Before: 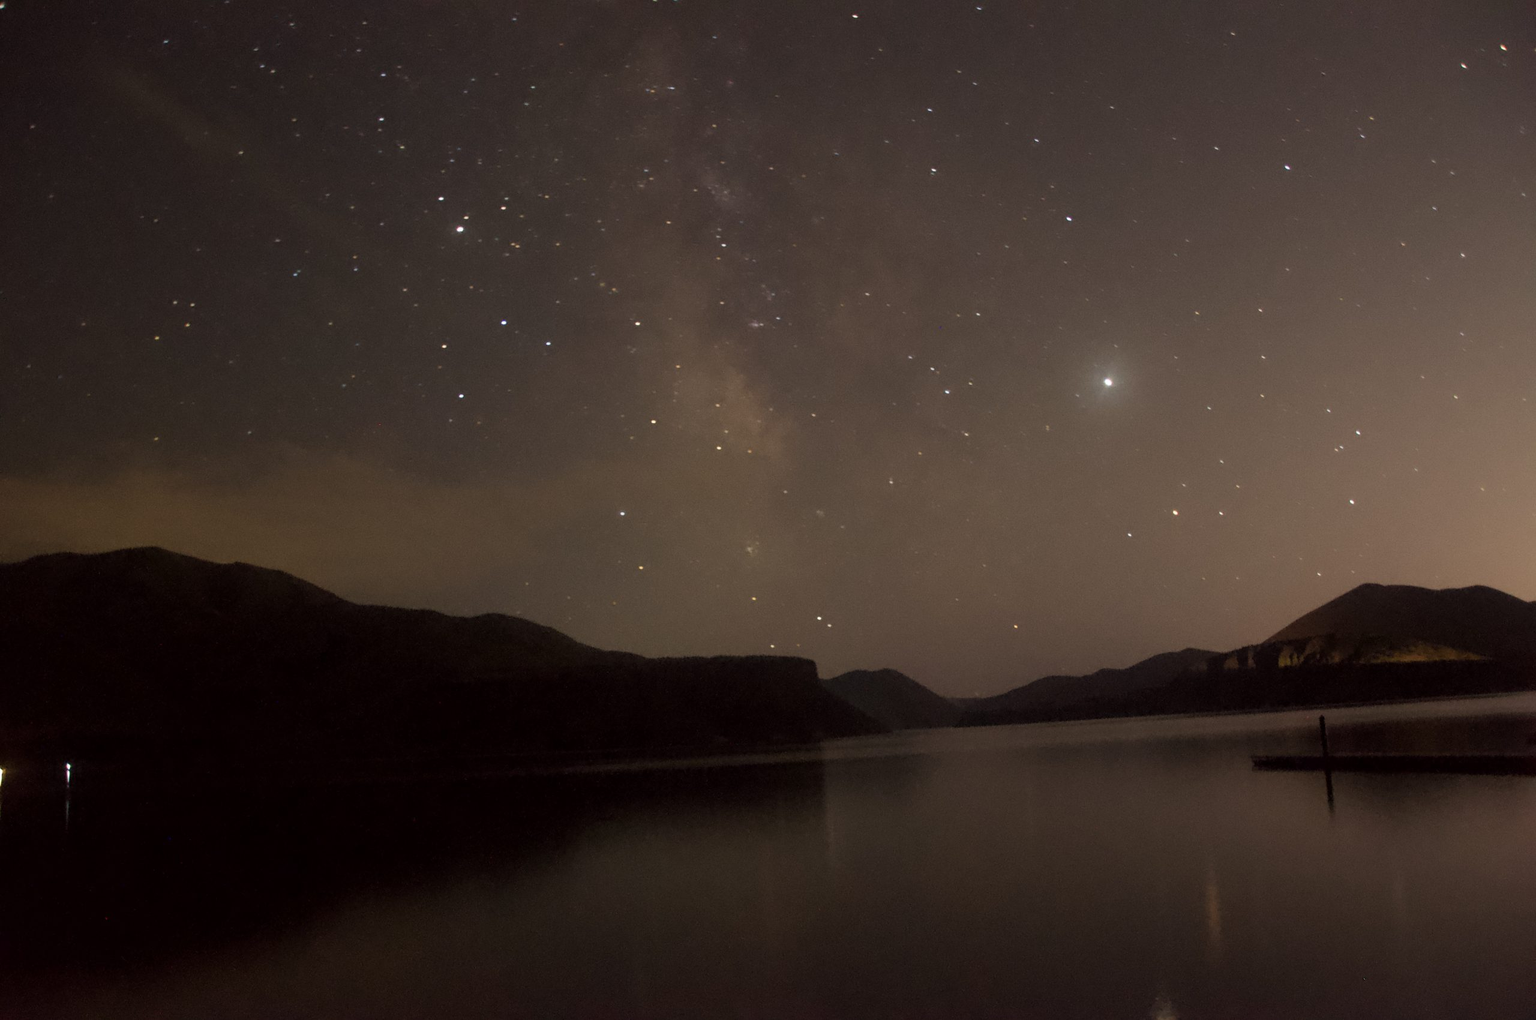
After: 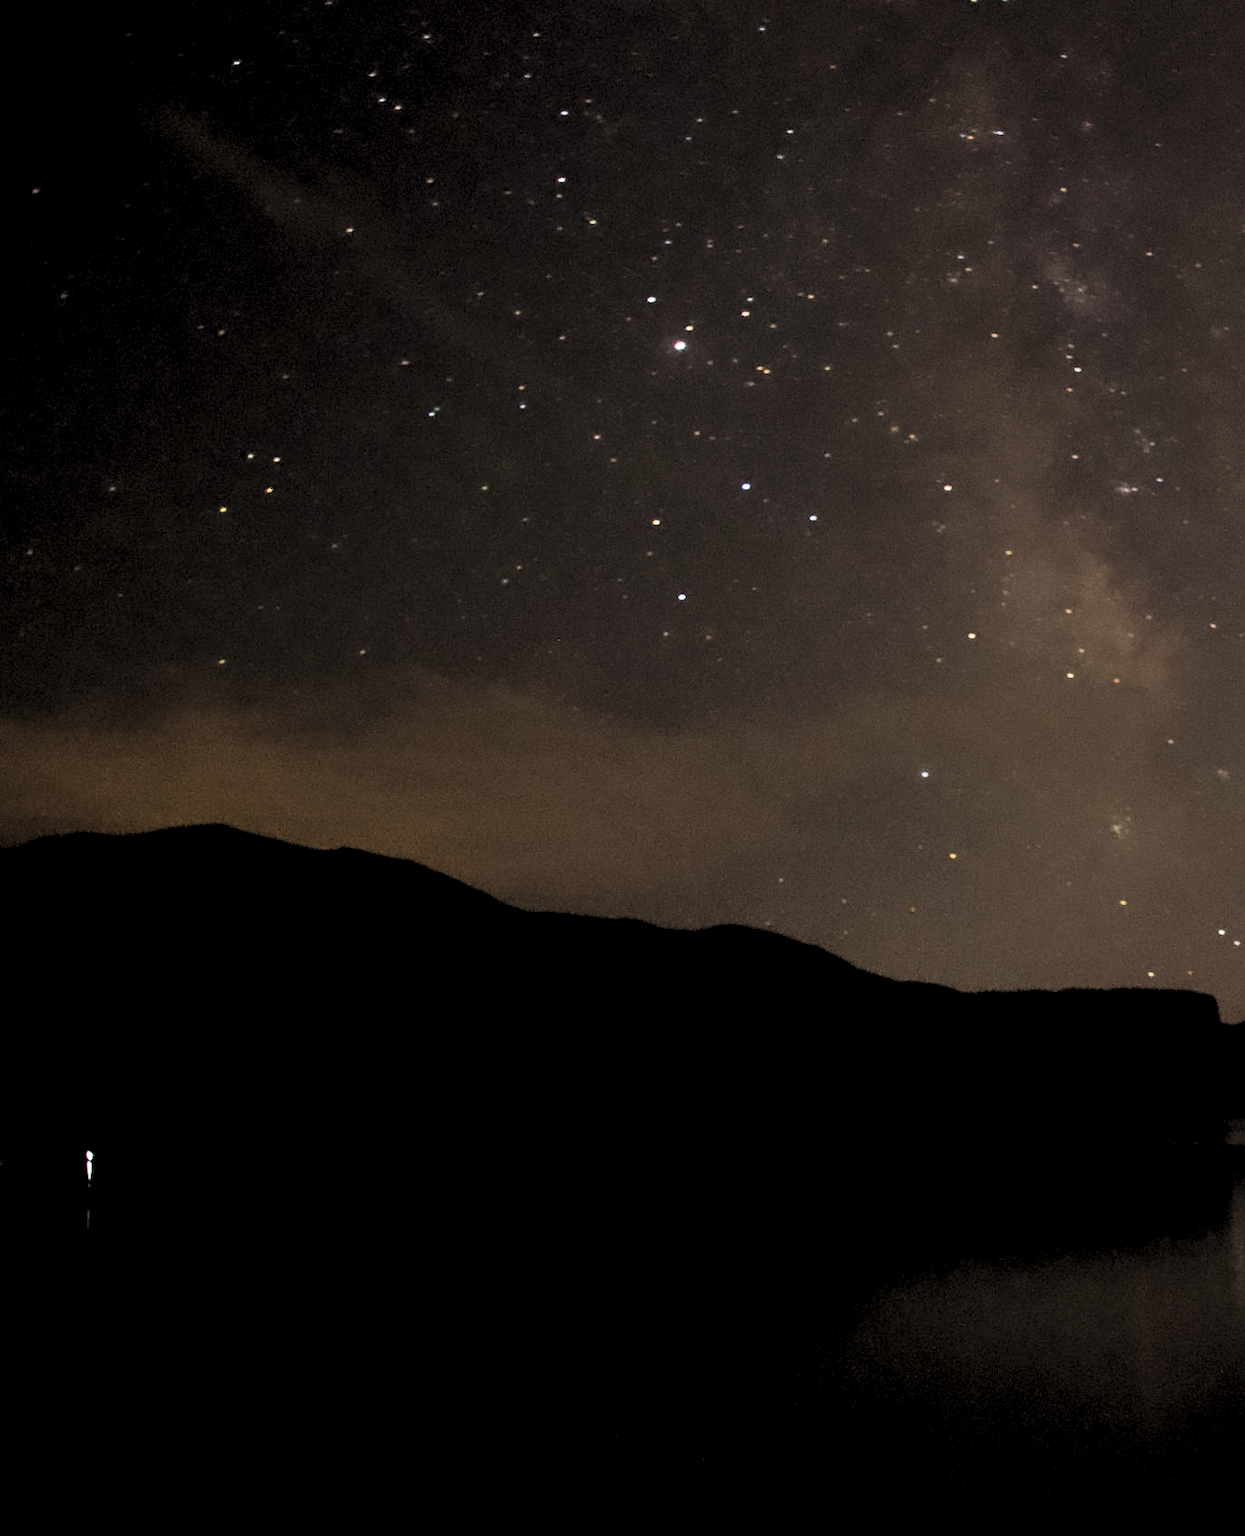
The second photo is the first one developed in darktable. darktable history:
vibrance: vibrance 60%
crop: left 0.587%, right 45.588%, bottom 0.086%
color zones: curves: ch1 [(0, 0.525) (0.143, 0.556) (0.286, 0.52) (0.429, 0.5) (0.571, 0.5) (0.714, 0.5) (0.857, 0.503) (1, 0.525)]
shadows and highlights: white point adjustment 0.05, highlights color adjustment 55.9%, soften with gaussian
local contrast: highlights 100%, shadows 100%, detail 120%, midtone range 0.2
levels: levels [0.116, 0.574, 1]
